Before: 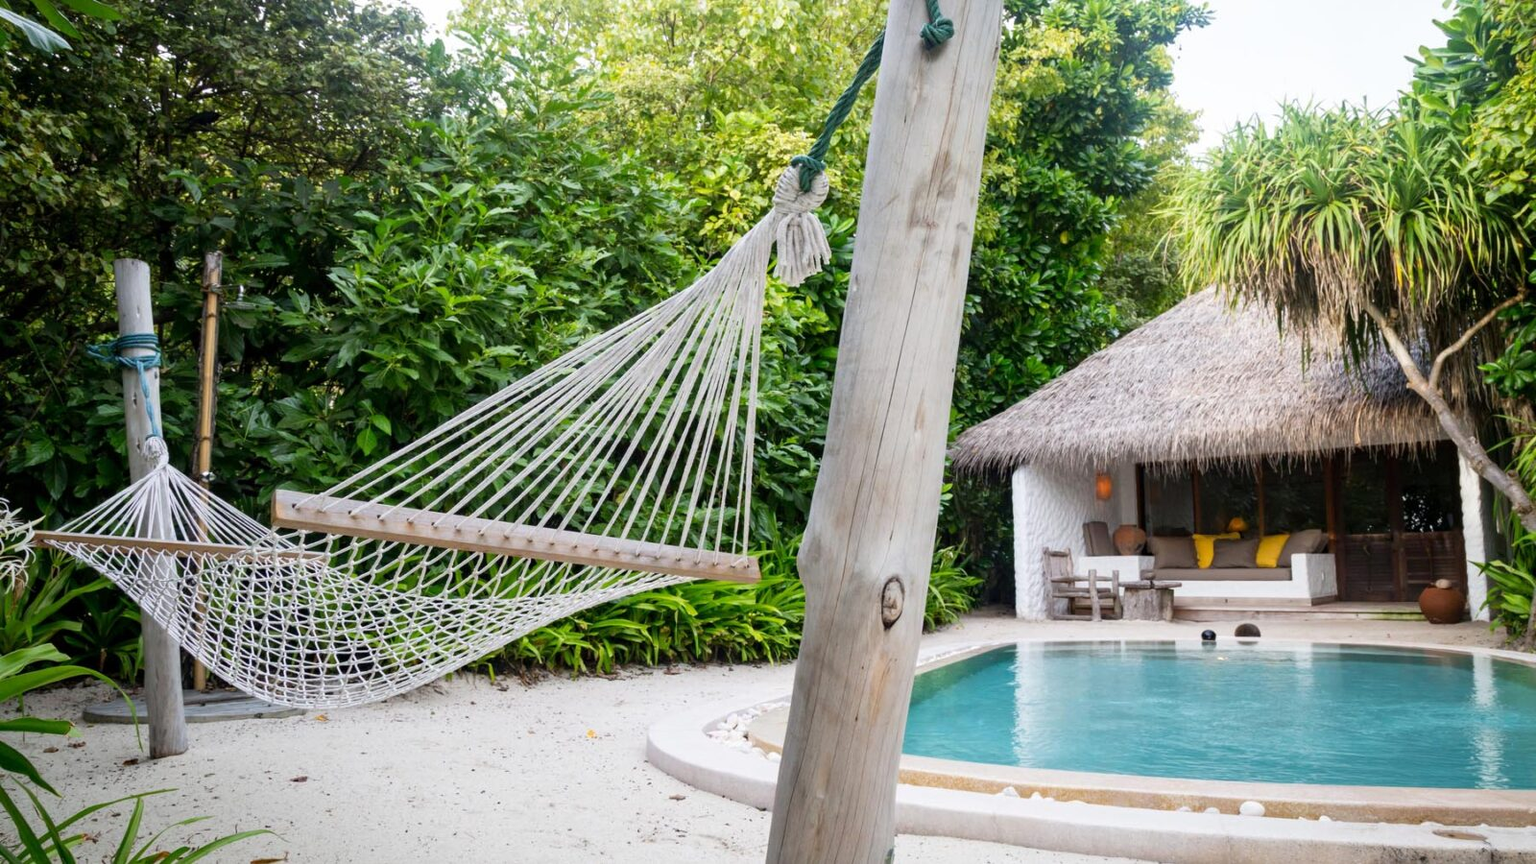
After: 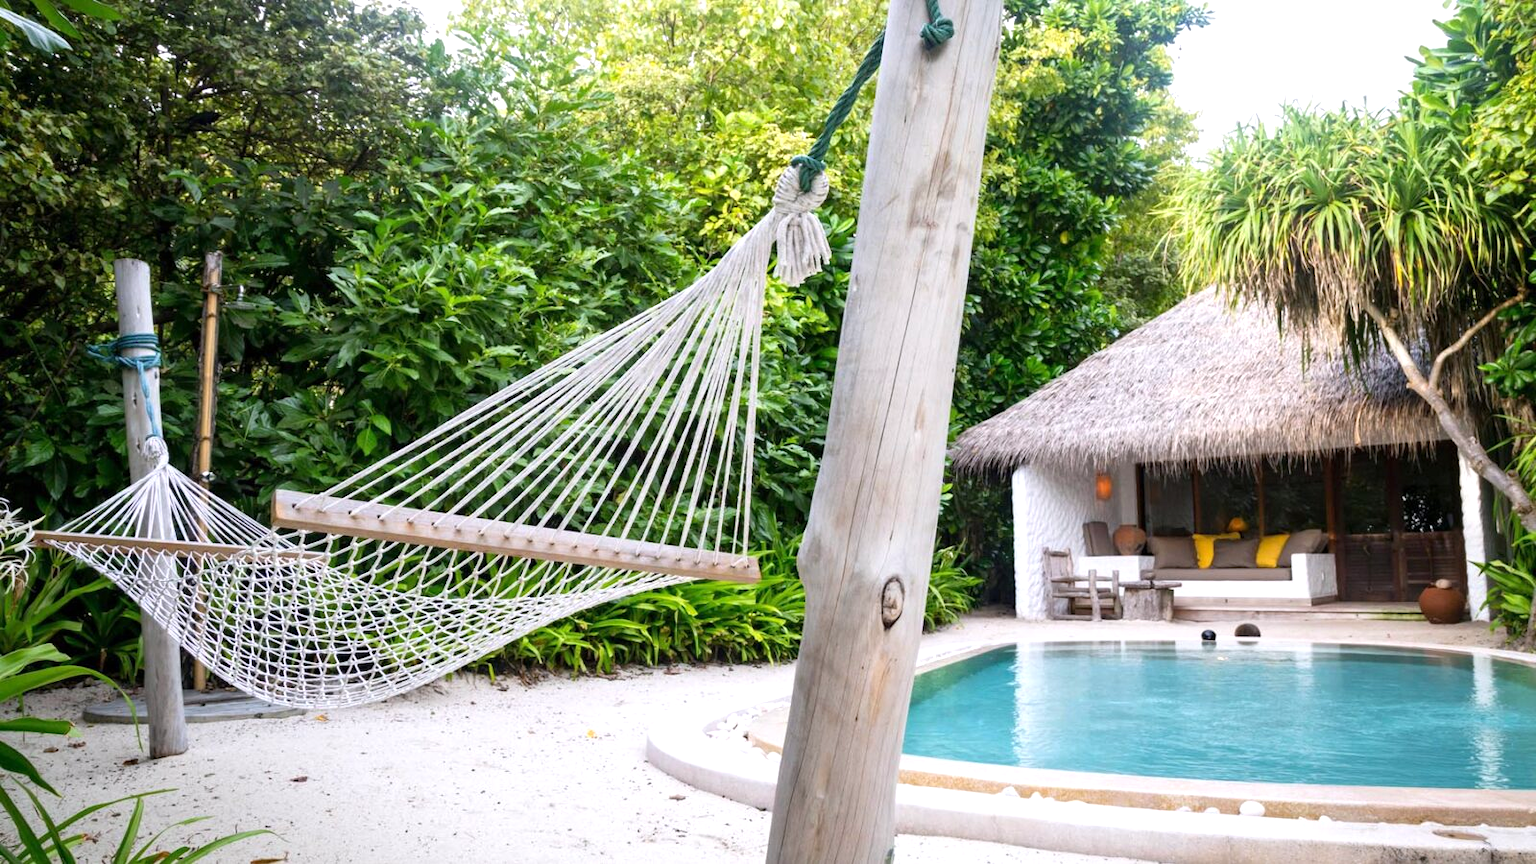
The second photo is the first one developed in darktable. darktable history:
white balance: red 1.009, blue 1.027
exposure: exposure 0.376 EV, compensate highlight preservation false
tone equalizer: on, module defaults
